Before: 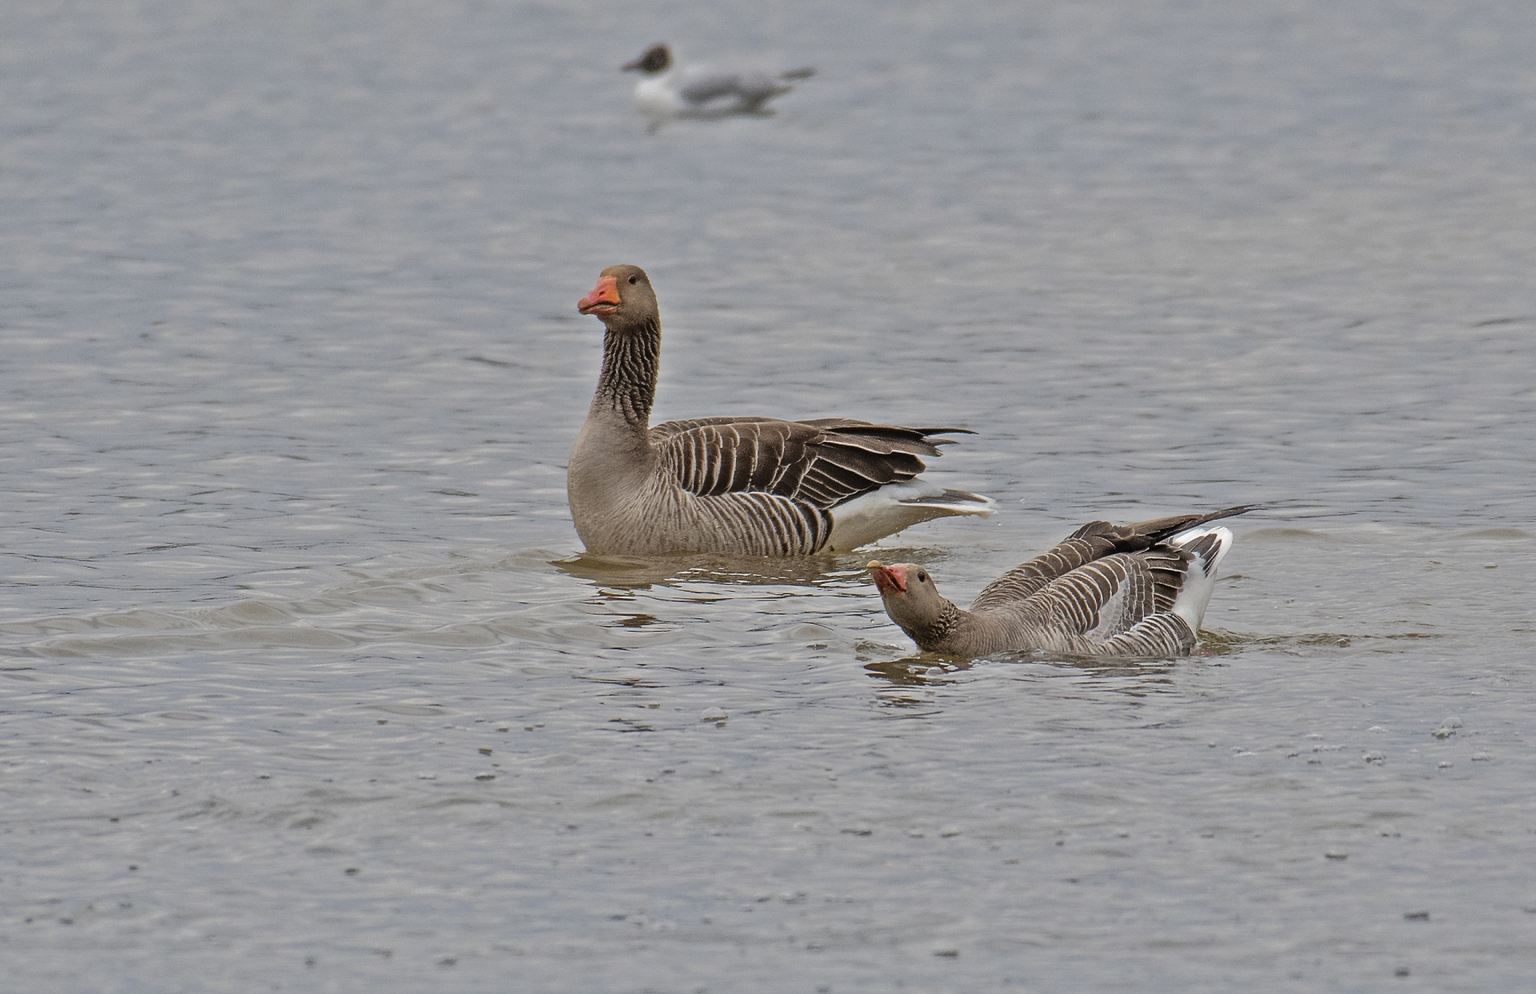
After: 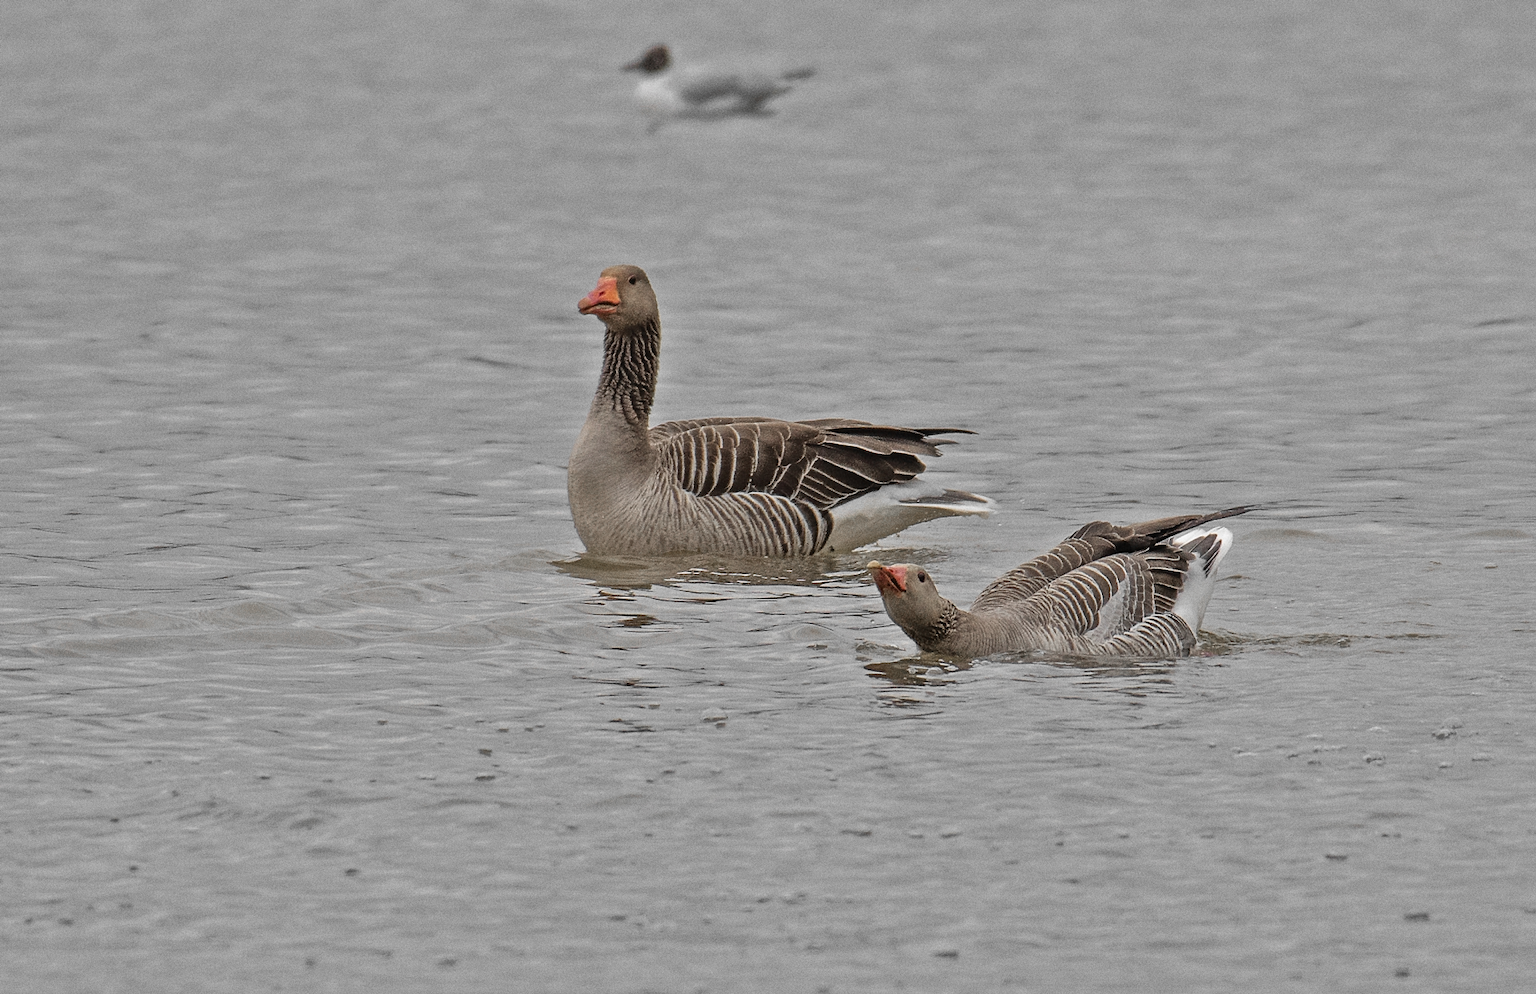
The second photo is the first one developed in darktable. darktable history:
color zones: curves: ch0 [(0, 0.447) (0.184, 0.543) (0.323, 0.476) (0.429, 0.445) (0.571, 0.443) (0.714, 0.451) (0.857, 0.452) (1, 0.447)]; ch1 [(0, 0.464) (0.176, 0.46) (0.287, 0.177) (0.429, 0.002) (0.571, 0) (0.714, 0) (0.857, 0) (1, 0.464)], mix 20%
grain: coarseness 0.09 ISO
